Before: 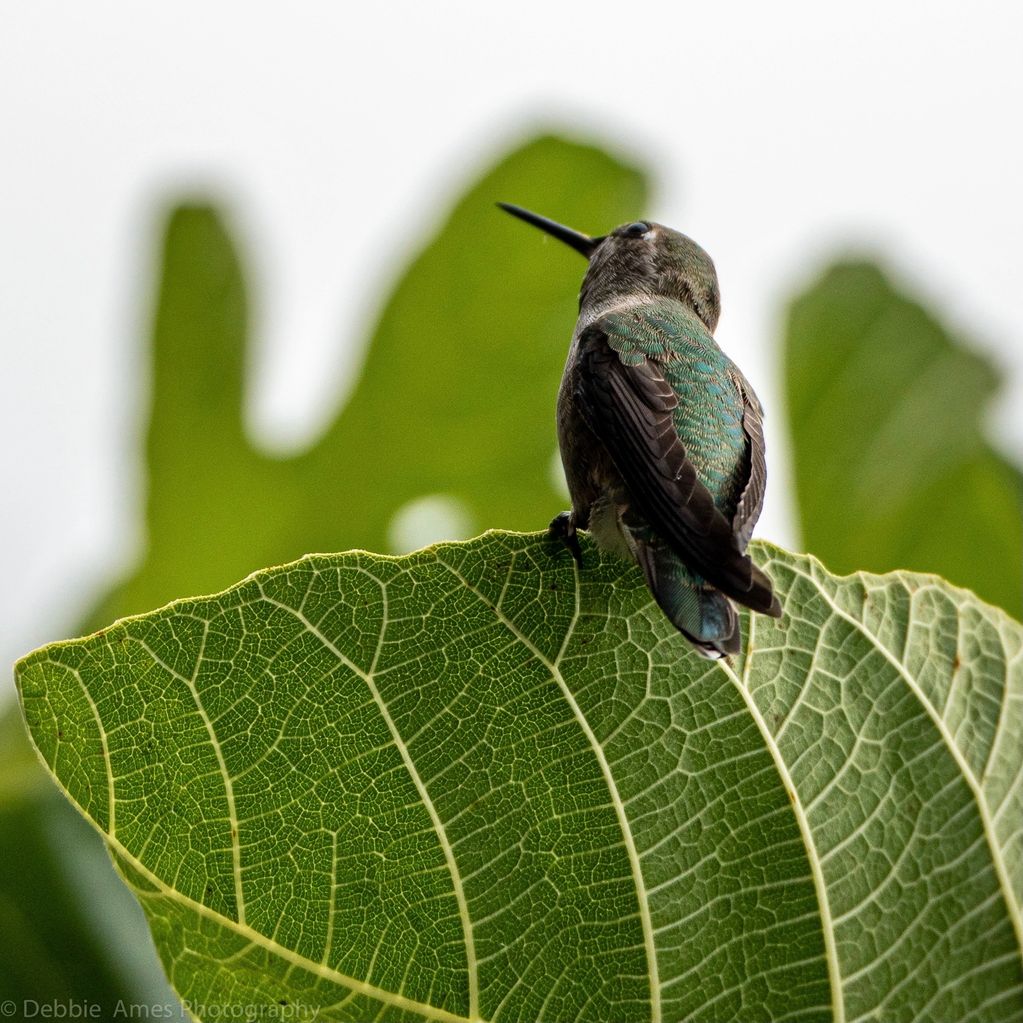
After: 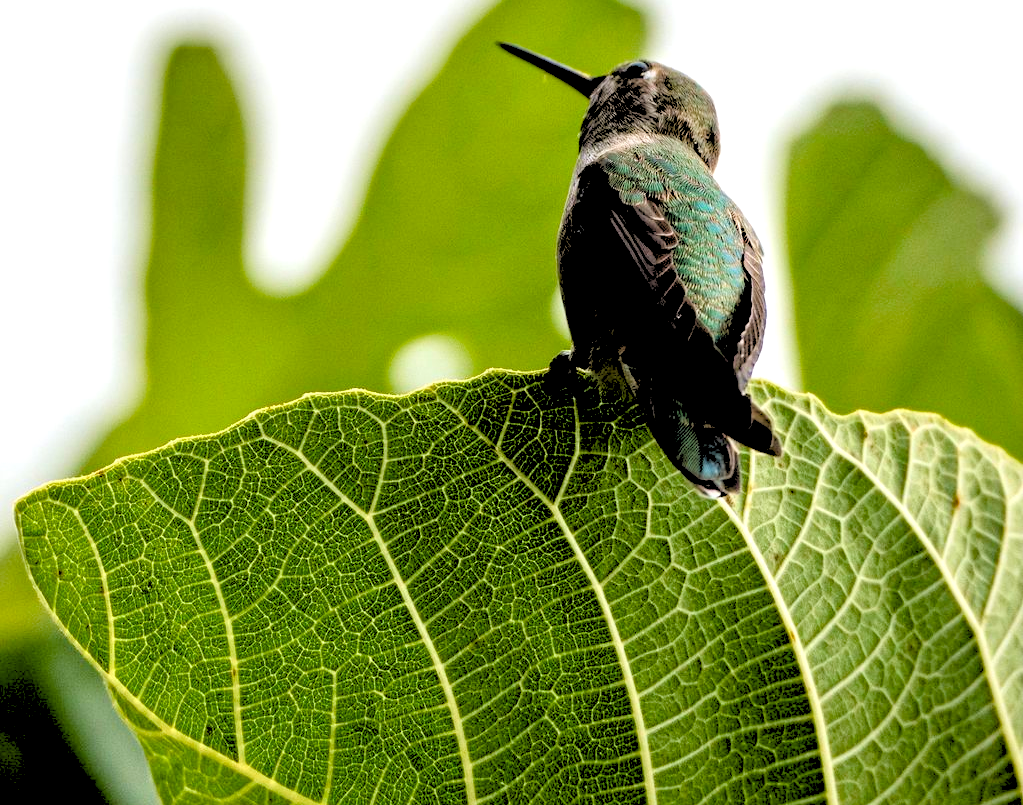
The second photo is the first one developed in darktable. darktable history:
crop and rotate: top 15.774%, bottom 5.506%
rgb levels: levels [[0.027, 0.429, 0.996], [0, 0.5, 1], [0, 0.5, 1]]
color balance rgb: shadows lift › luminance -20%, power › hue 72.24°, highlights gain › luminance 15%, global offset › hue 171.6°, perceptual saturation grading › highlights -15%, perceptual saturation grading › shadows 25%, global vibrance 35%, contrast 10%
